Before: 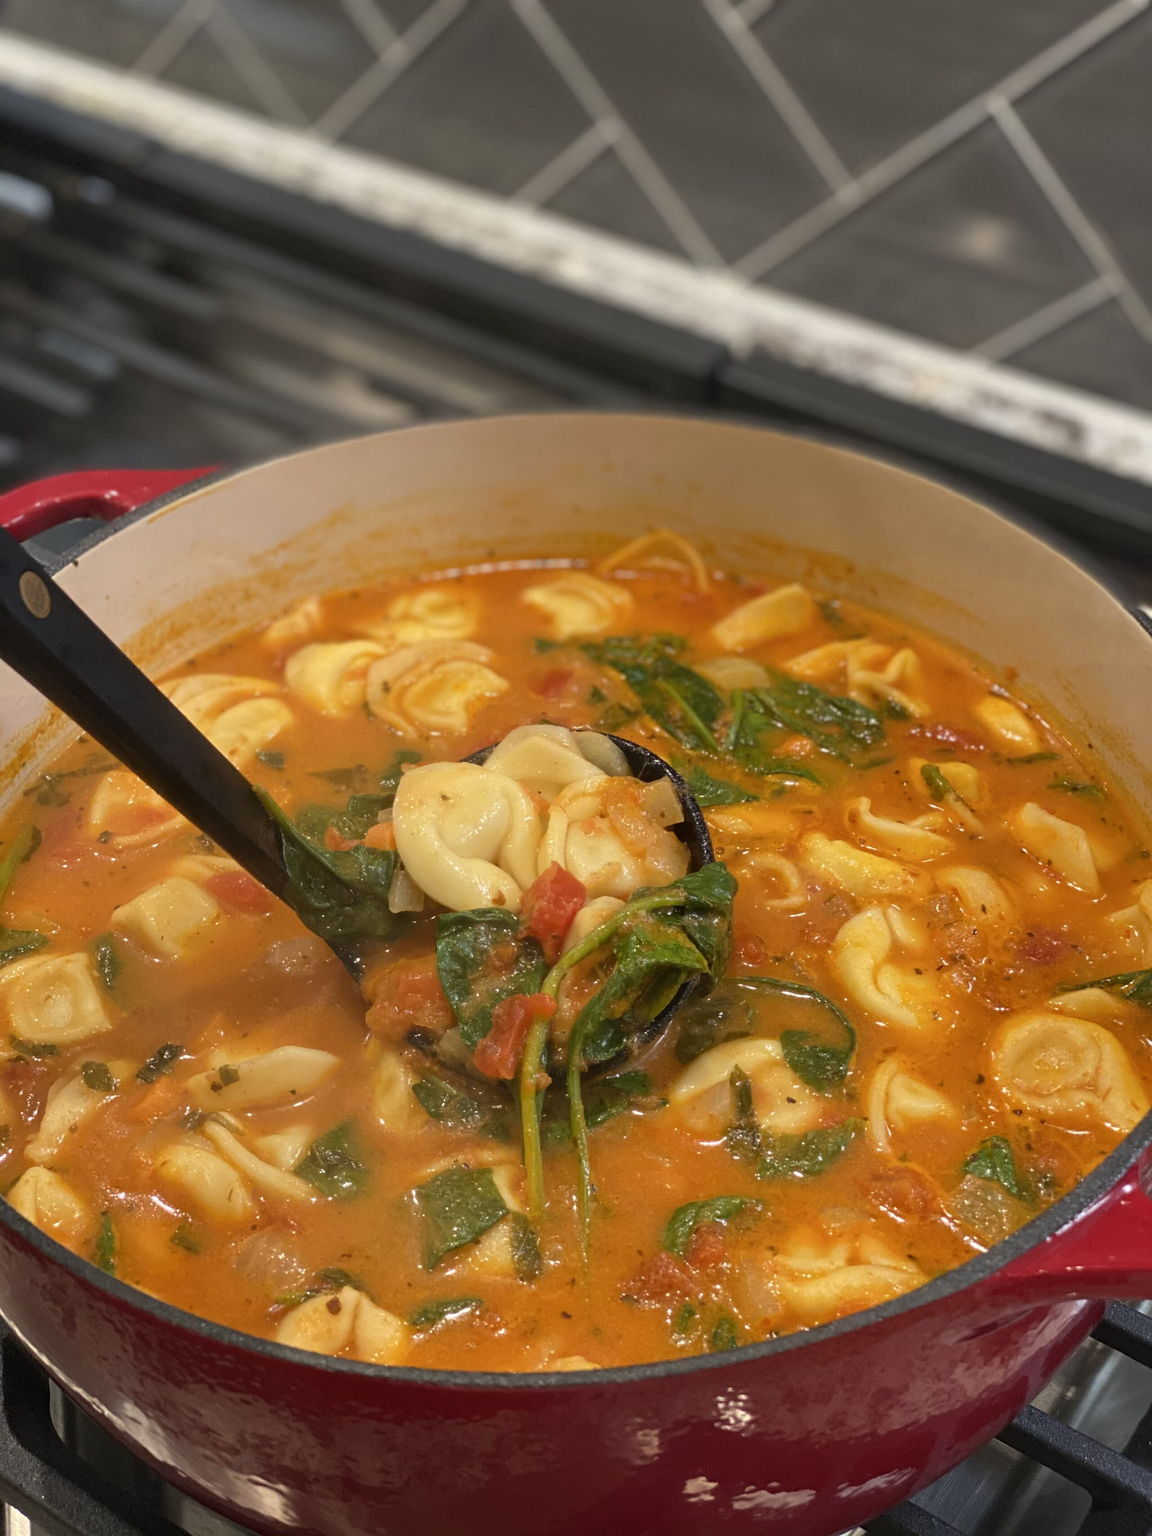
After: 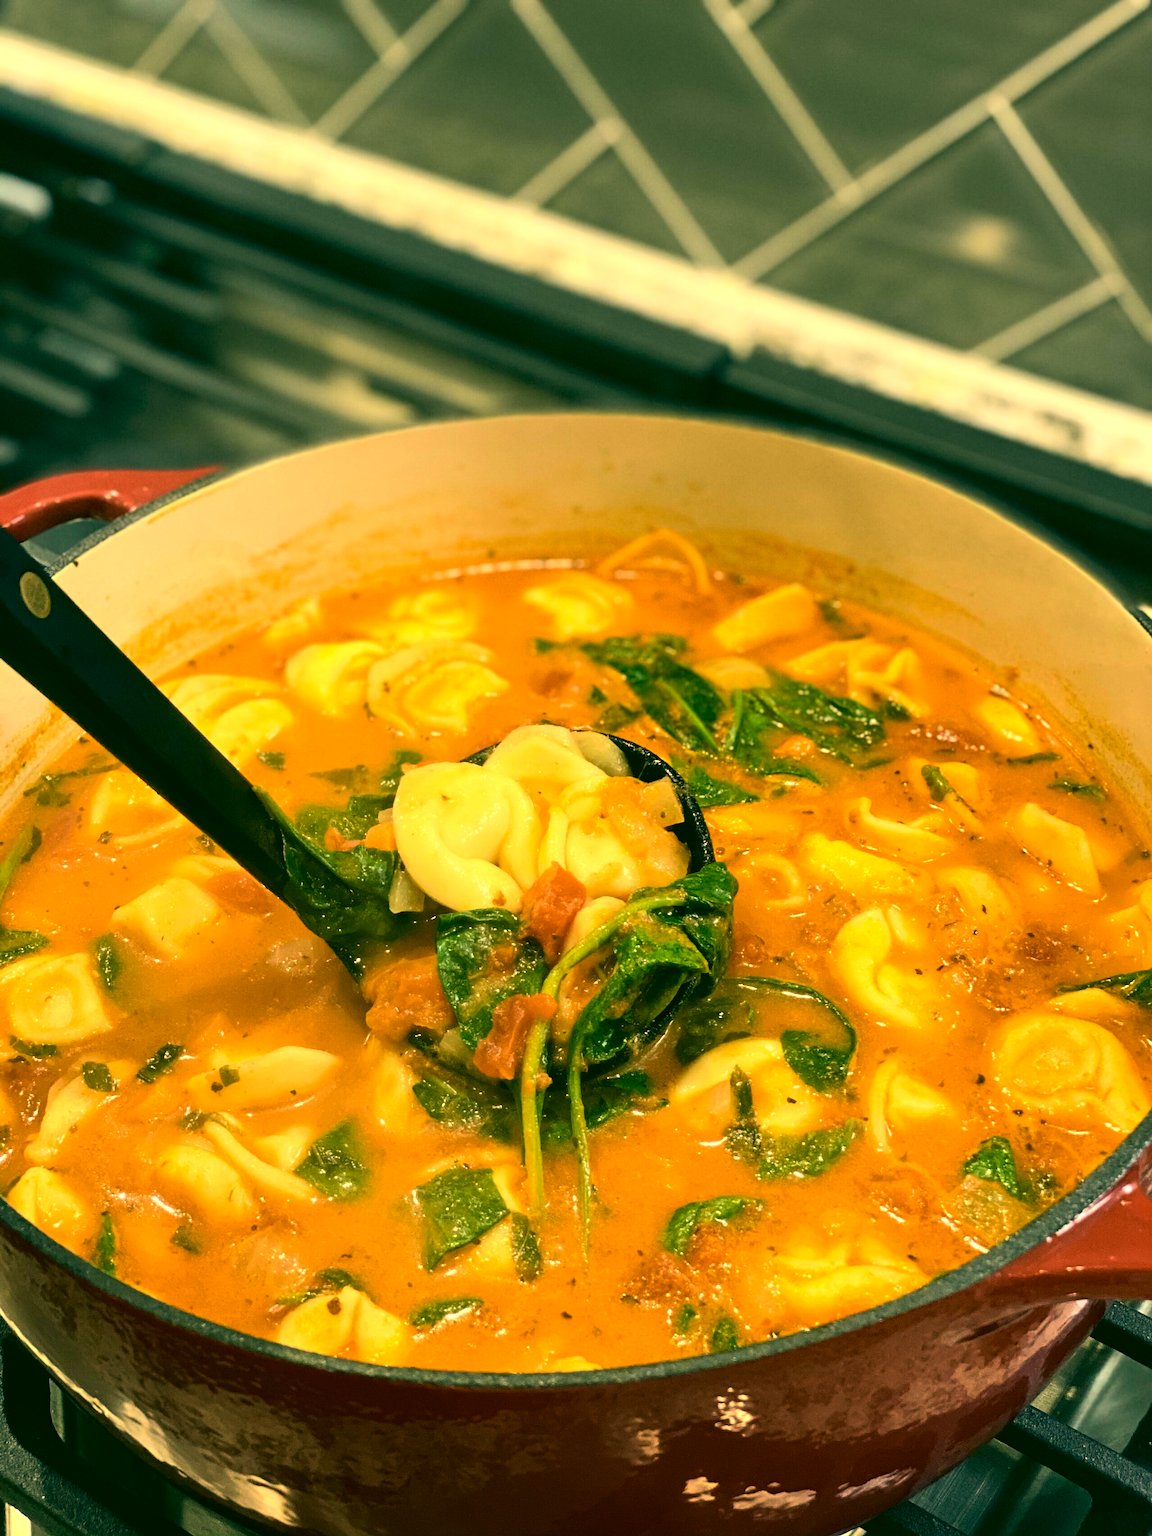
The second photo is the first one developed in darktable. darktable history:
tone curve: curves: ch0 [(0, 0) (0.051, 0.027) (0.096, 0.071) (0.219, 0.248) (0.428, 0.52) (0.596, 0.713) (0.727, 0.823) (0.859, 0.924) (1, 1)]; ch1 [(0, 0) (0.1, 0.038) (0.318, 0.221) (0.413, 0.325) (0.454, 0.41) (0.493, 0.478) (0.503, 0.501) (0.516, 0.515) (0.548, 0.575) (0.561, 0.596) (0.594, 0.647) (0.666, 0.701) (1, 1)]; ch2 [(0, 0) (0.453, 0.44) (0.479, 0.476) (0.504, 0.5) (0.52, 0.526) (0.557, 0.585) (0.583, 0.608) (0.824, 0.815) (1, 1)], color space Lab, independent channels, preserve colors none
tone equalizer: -8 EV -0.75 EV, -7 EV -0.7 EV, -6 EV -0.6 EV, -5 EV -0.4 EV, -3 EV 0.4 EV, -2 EV 0.6 EV, -1 EV 0.7 EV, +0 EV 0.75 EV, edges refinement/feathering 500, mask exposure compensation -1.57 EV, preserve details no
base curve: exposure shift 0, preserve colors none
color correction: highlights a* 5.62, highlights b* 33.57, shadows a* -25.86, shadows b* 4.02
